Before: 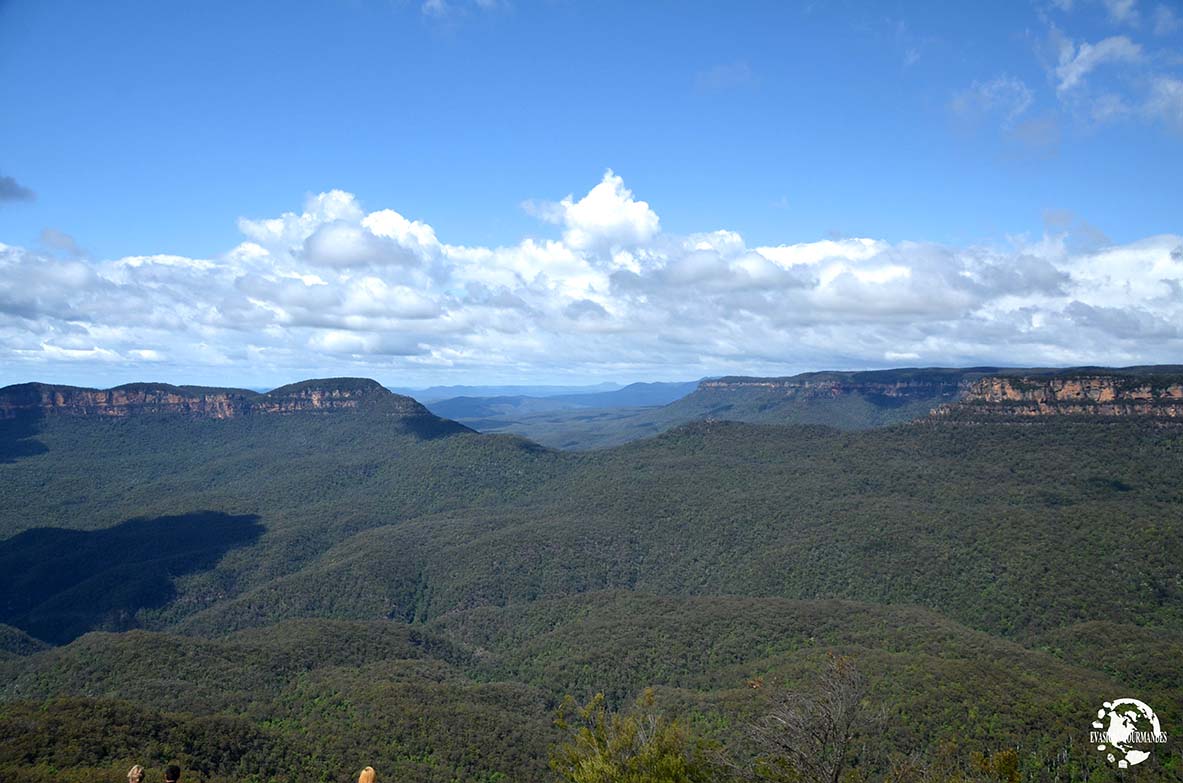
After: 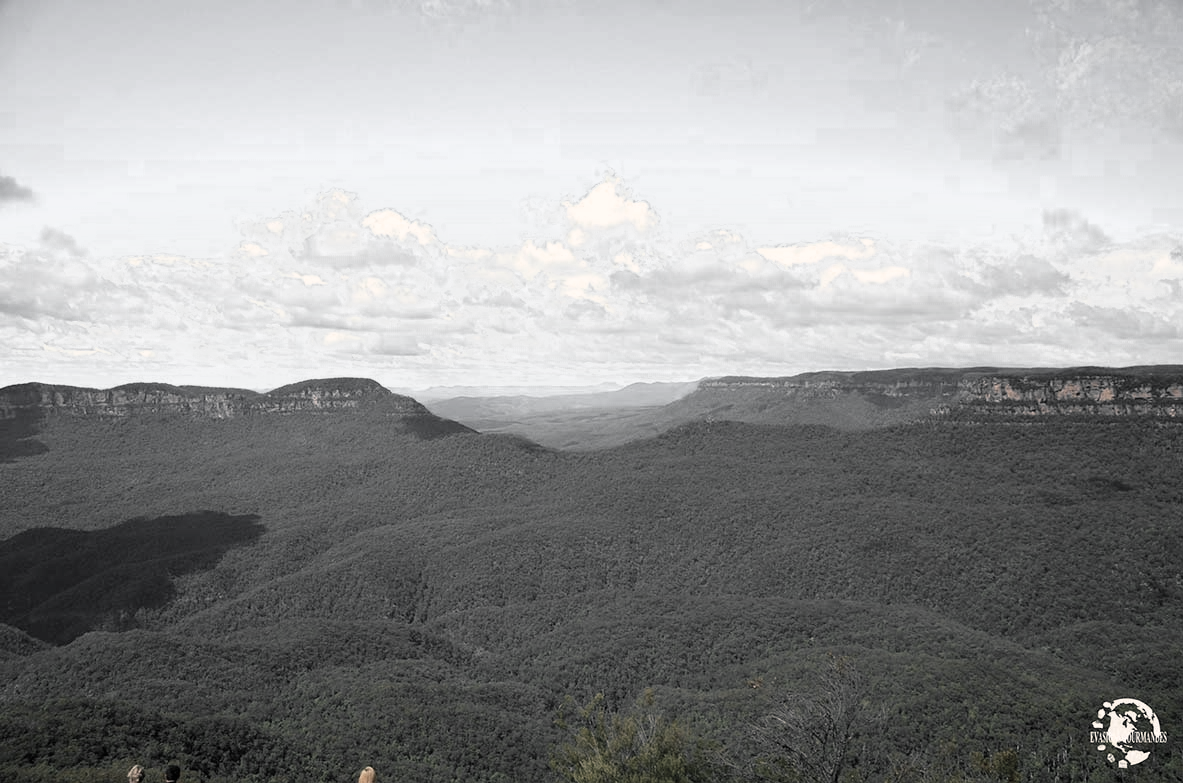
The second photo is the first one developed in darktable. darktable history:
tone equalizer: on, module defaults
color zones: curves: ch0 [(0, 0.613) (0.01, 0.613) (0.245, 0.448) (0.498, 0.529) (0.642, 0.665) (0.879, 0.777) (0.99, 0.613)]; ch1 [(0, 0.035) (0.121, 0.189) (0.259, 0.197) (0.415, 0.061) (0.589, 0.022) (0.732, 0.022) (0.857, 0.026) (0.991, 0.053)]
color balance rgb: shadows lift › chroma 5.41%, shadows lift › hue 240°, highlights gain › chroma 3.74%, highlights gain › hue 60°, saturation formula JzAzBz (2021)
